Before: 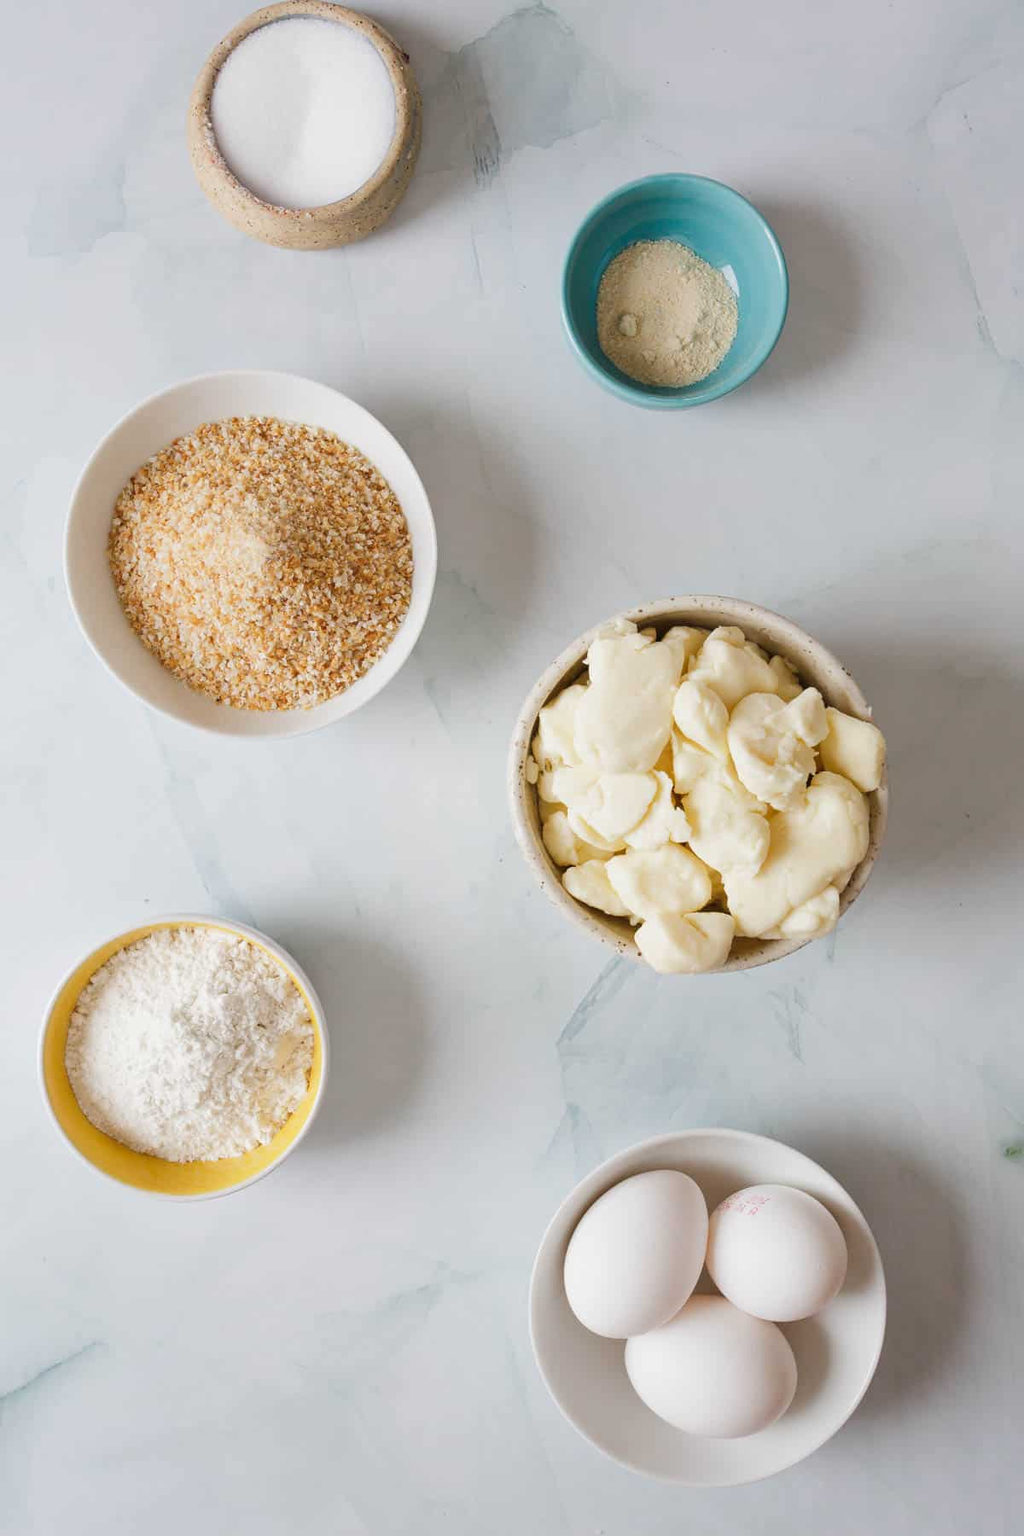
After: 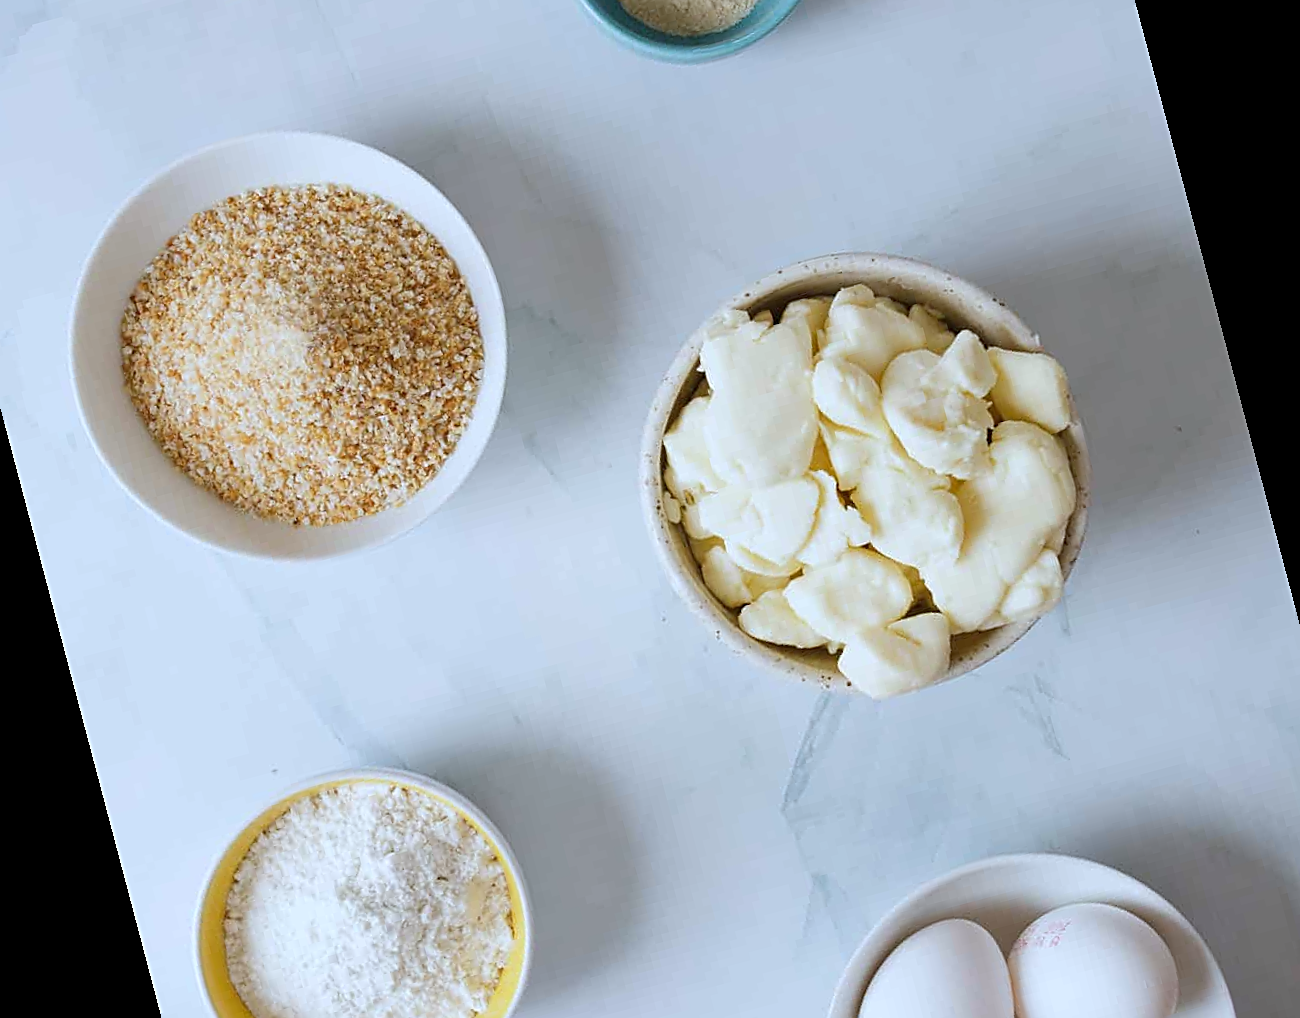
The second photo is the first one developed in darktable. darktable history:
rotate and perspective: rotation -14.8°, crop left 0.1, crop right 0.903, crop top 0.25, crop bottom 0.748
sharpen: on, module defaults
white balance: red 0.924, blue 1.095
